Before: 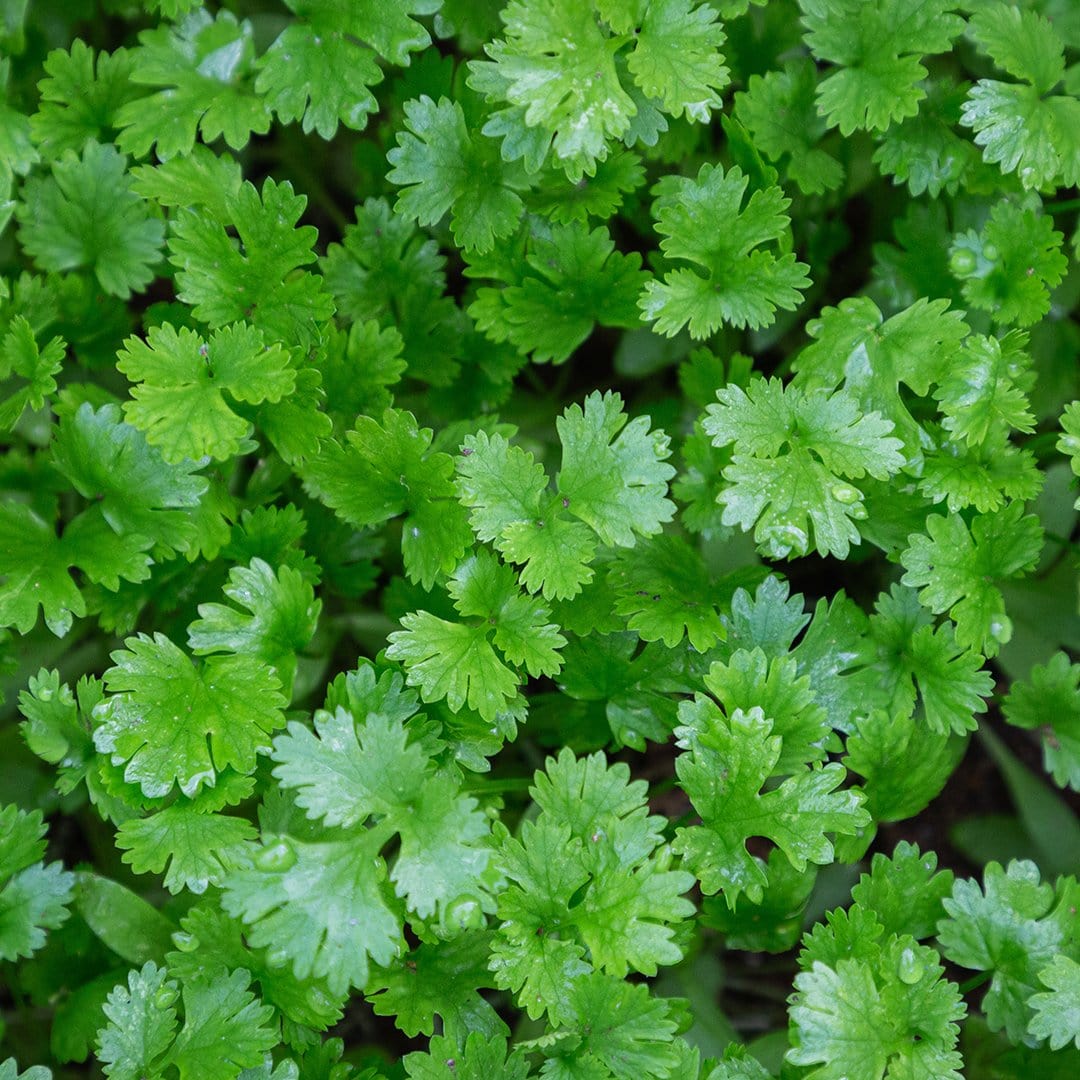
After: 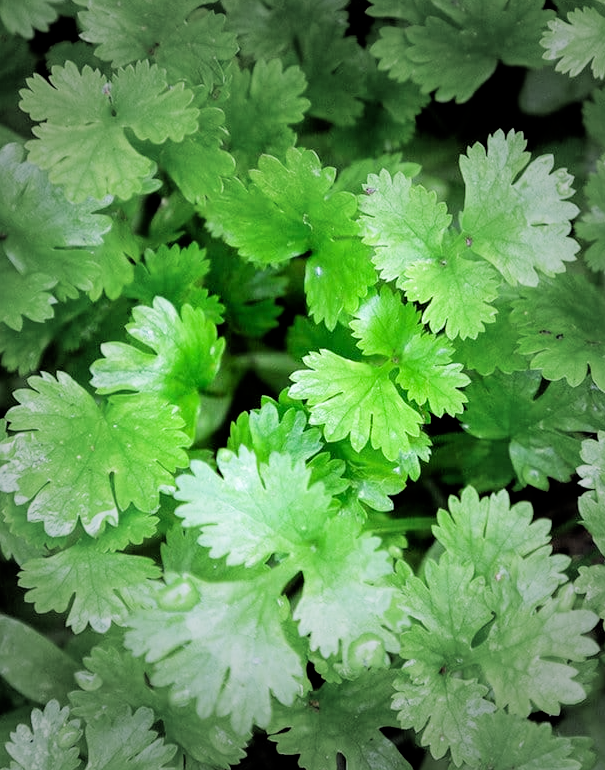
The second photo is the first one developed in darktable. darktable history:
crop: left 9.063%, top 24.233%, right 34.243%, bottom 4.449%
filmic rgb: black relative exposure -5.11 EV, white relative exposure 3.5 EV, hardness 3.19, contrast 1.192, highlights saturation mix -29.41%, iterations of high-quality reconstruction 0
exposure: exposure 0.372 EV, compensate highlight preservation false
vignetting: fall-off start 33.37%, fall-off radius 64.72%, width/height ratio 0.955
tone equalizer: -8 EV -0.728 EV, -7 EV -0.685 EV, -6 EV -0.634 EV, -5 EV -0.414 EV, -3 EV 0.405 EV, -2 EV 0.6 EV, -1 EV 0.675 EV, +0 EV 0.729 EV, mask exposure compensation -0.513 EV
